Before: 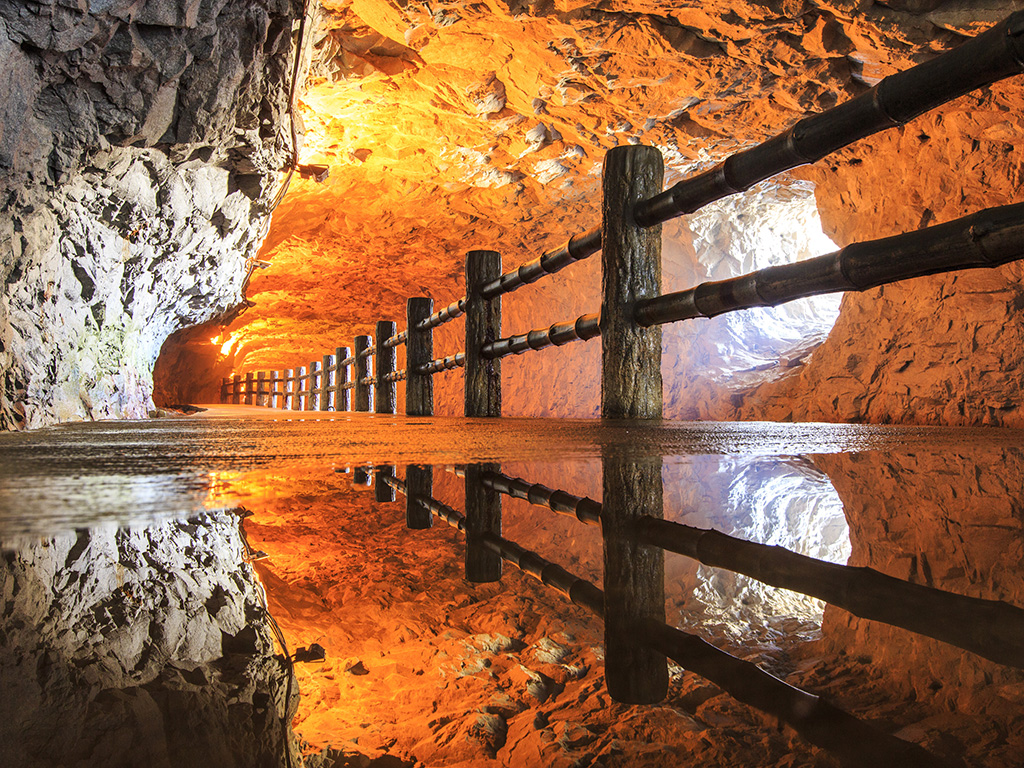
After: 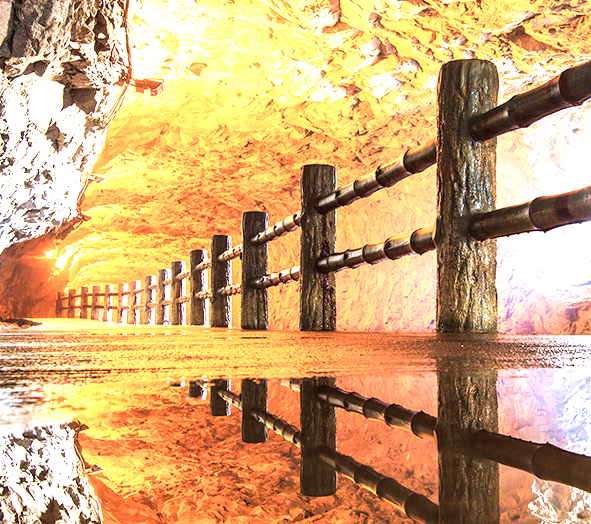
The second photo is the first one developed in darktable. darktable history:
exposure: black level correction 0, exposure 1.3 EV, compensate exposure bias true, compensate highlight preservation false
velvia: strength 45%
crop: left 16.202%, top 11.208%, right 26.045%, bottom 20.557%
color correction: saturation 0.8
